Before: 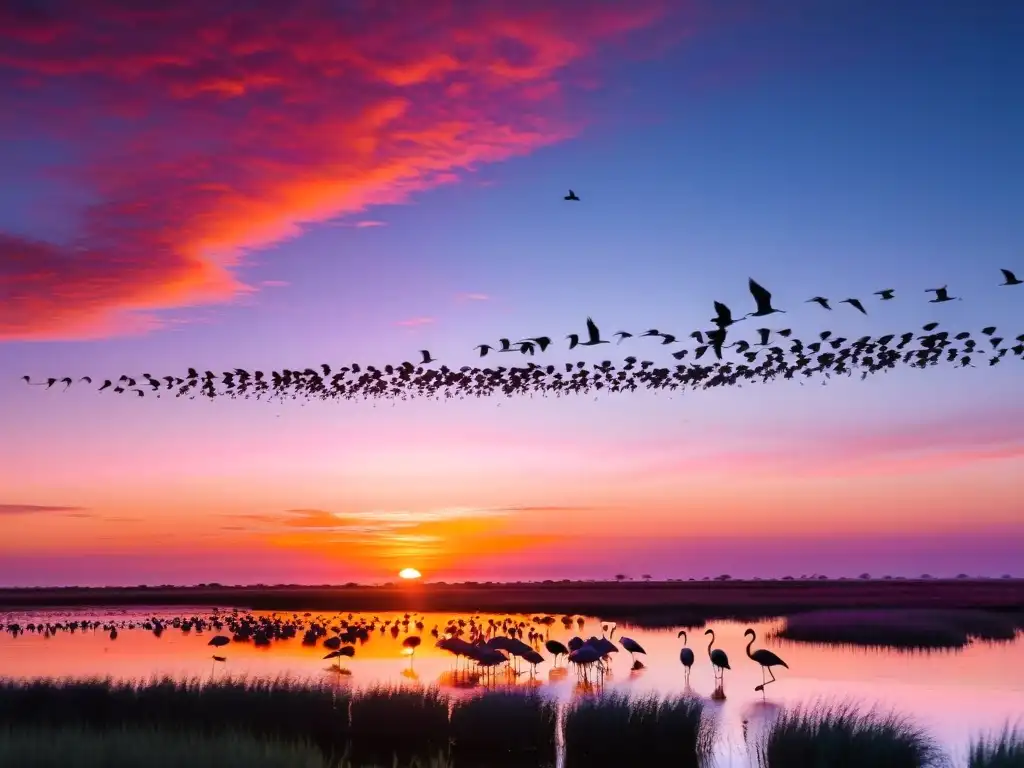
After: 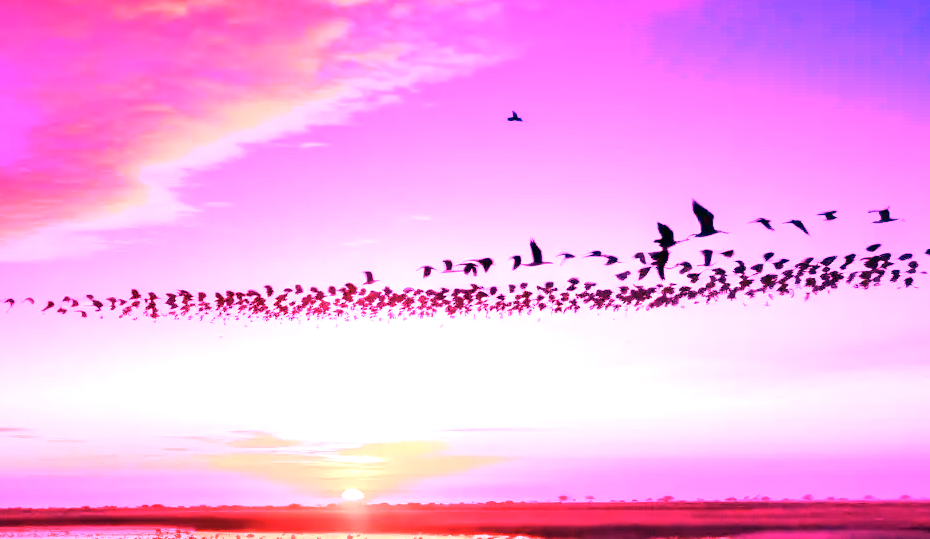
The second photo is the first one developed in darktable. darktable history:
white balance: red 4.26, blue 1.802
color correction: highlights a* -9.73, highlights b* -21.22
crop: left 5.596%, top 10.314%, right 3.534%, bottom 19.395%
